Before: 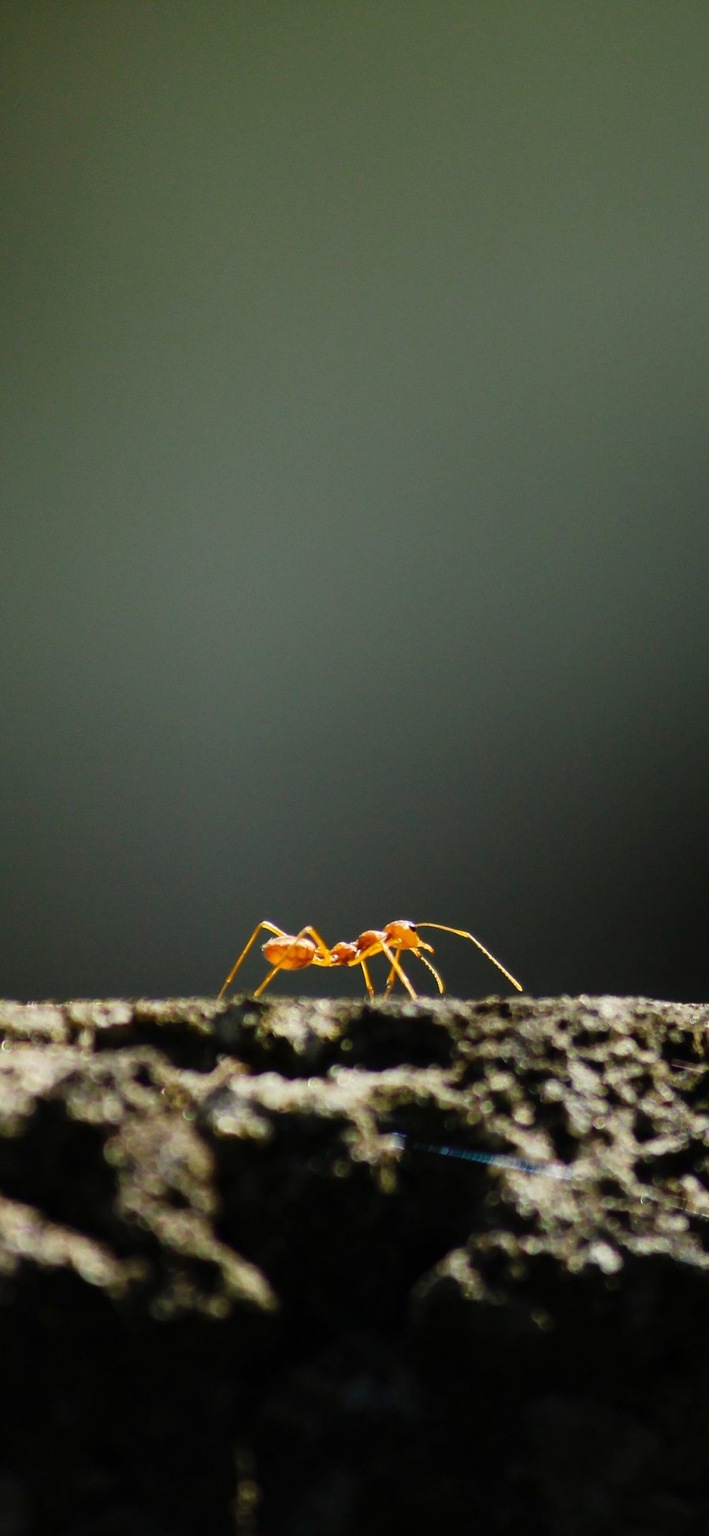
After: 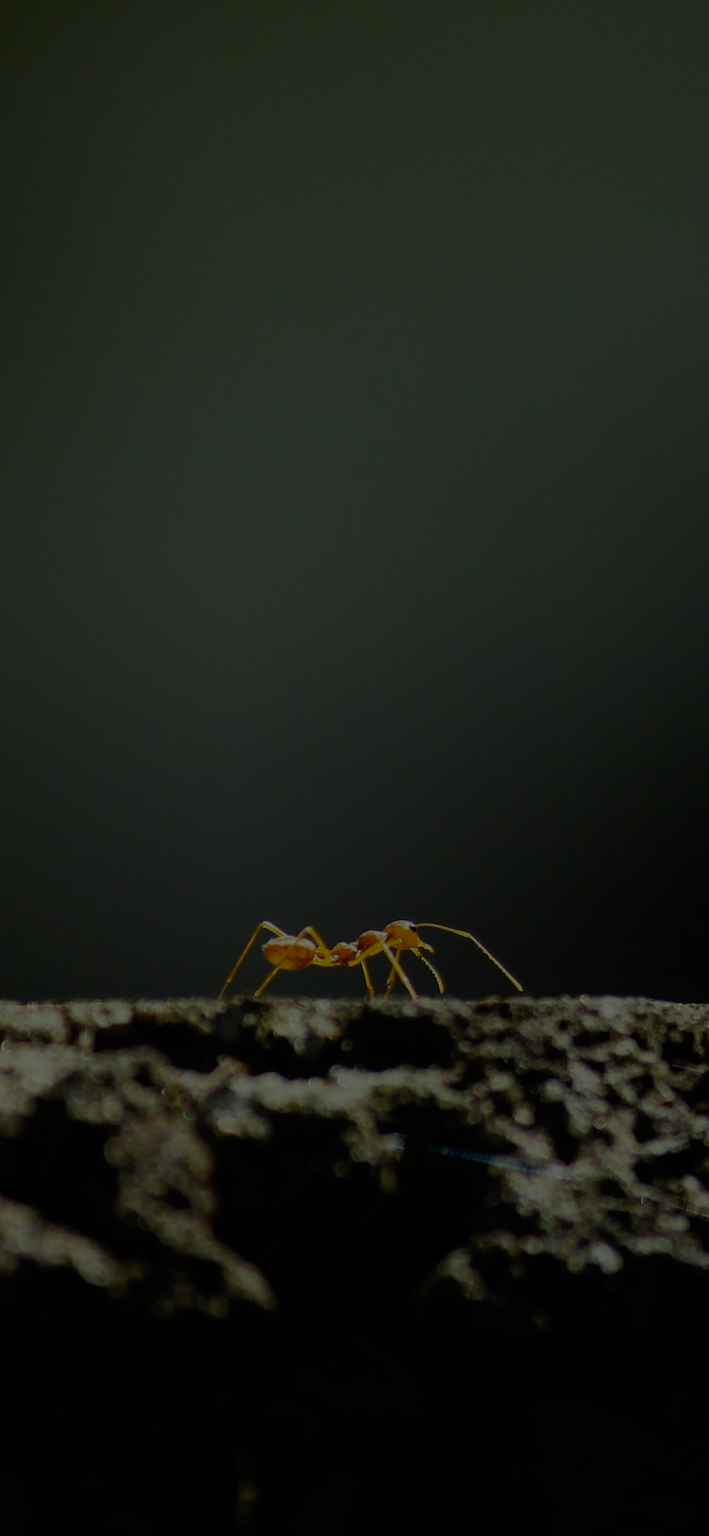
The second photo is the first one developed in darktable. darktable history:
shadows and highlights: shadows -23.54, highlights 44.64, soften with gaussian
exposure: exposure -2.063 EV, compensate highlight preservation false
color zones: curves: ch1 [(0.113, 0.438) (0.75, 0.5)]; ch2 [(0.12, 0.526) (0.75, 0.5)]
color correction: highlights a* -6.61, highlights b* 0.704
